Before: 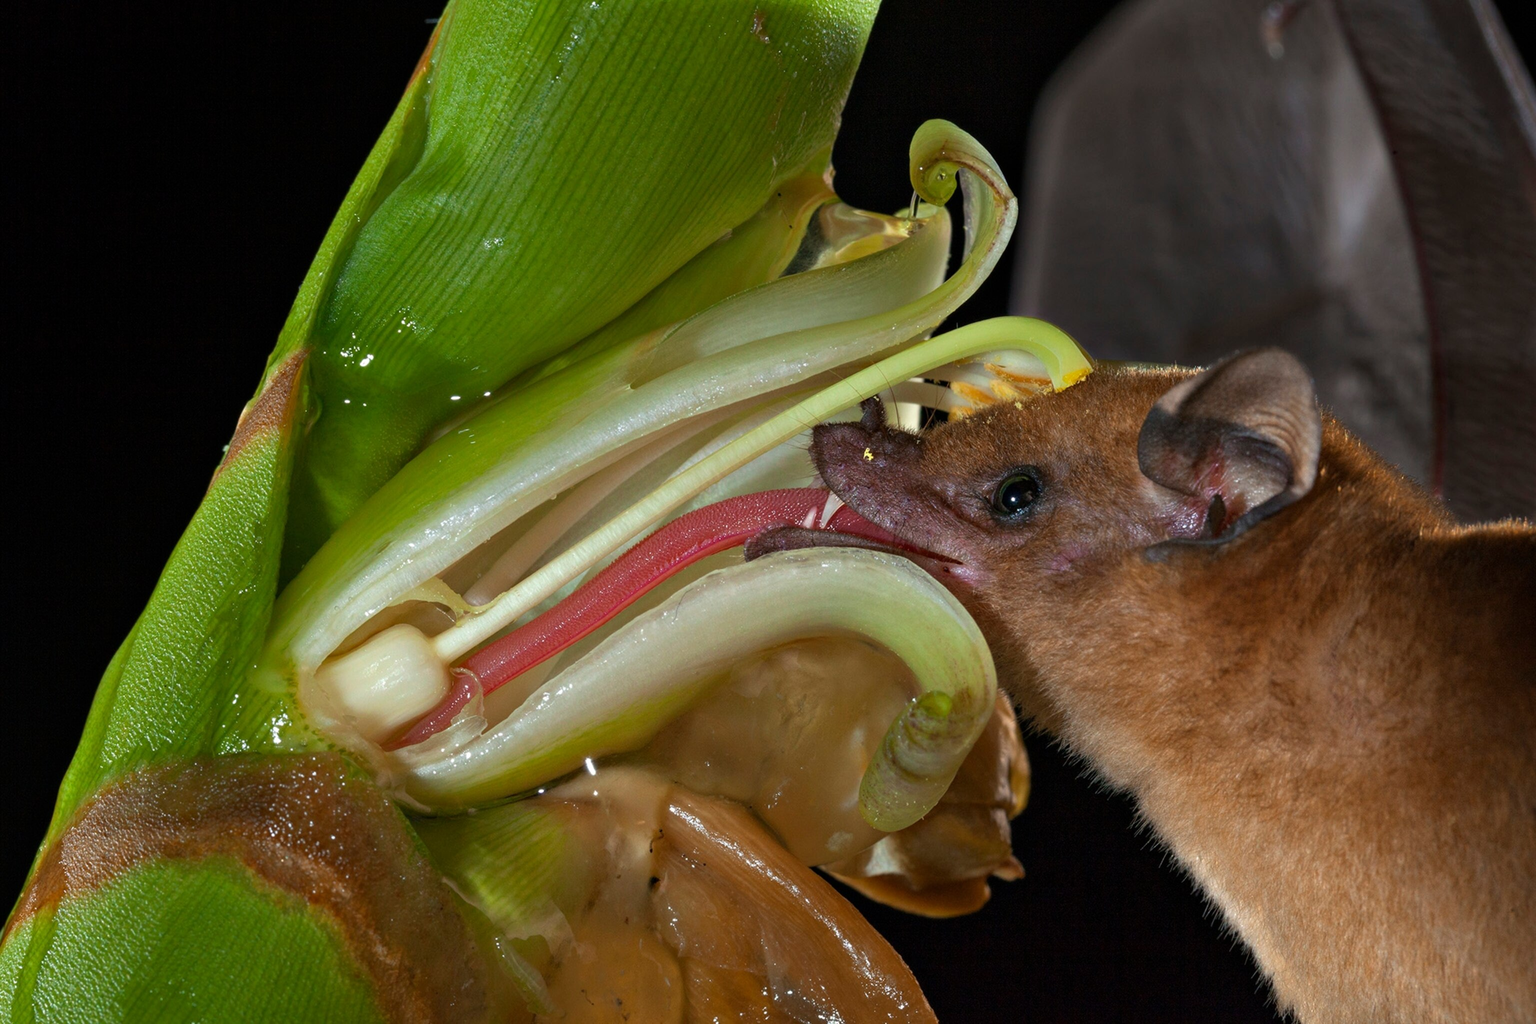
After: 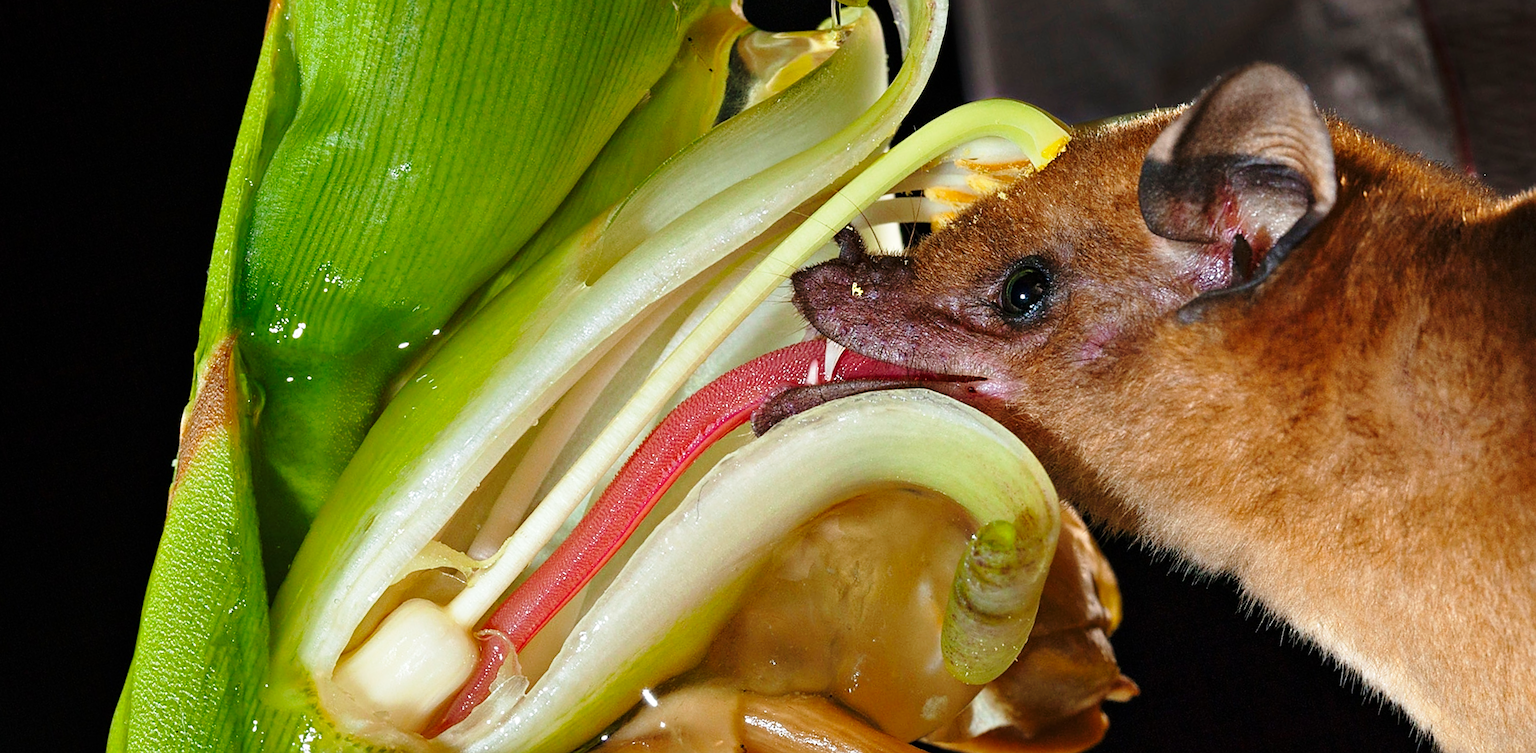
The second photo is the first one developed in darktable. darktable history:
rotate and perspective: rotation -14.8°, crop left 0.1, crop right 0.903, crop top 0.25, crop bottom 0.748
sharpen: amount 0.6
base curve: curves: ch0 [(0, 0) (0.028, 0.03) (0.121, 0.232) (0.46, 0.748) (0.859, 0.968) (1, 1)], preserve colors none
